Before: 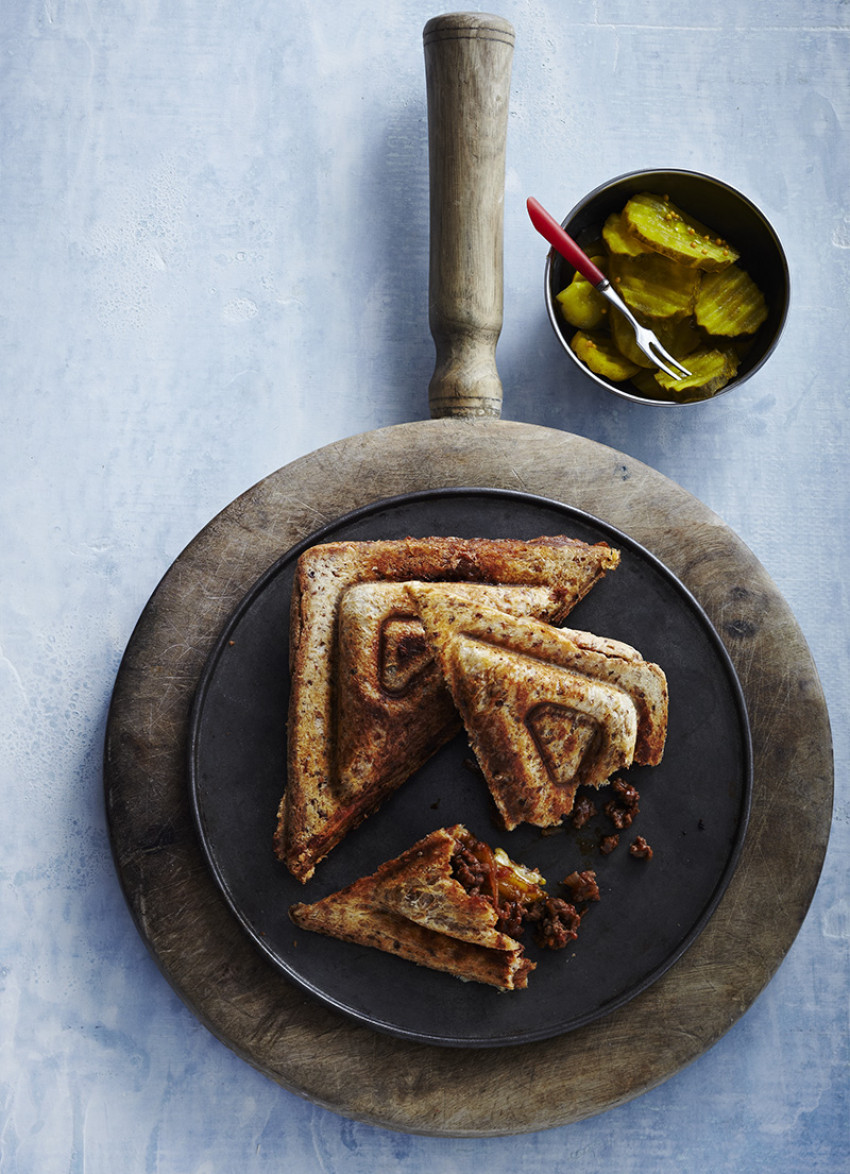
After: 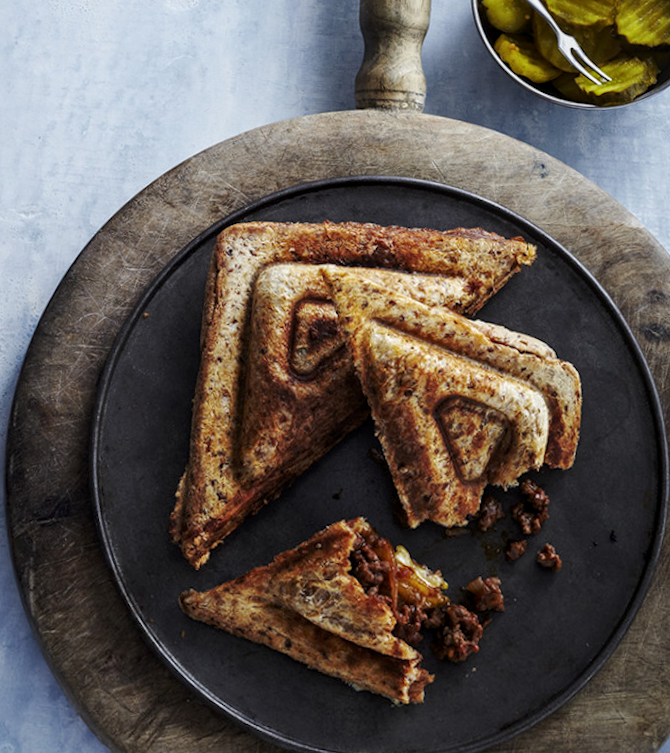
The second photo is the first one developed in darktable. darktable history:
local contrast: on, module defaults
rotate and perspective: rotation 0.128°, lens shift (vertical) -0.181, lens shift (horizontal) -0.044, shear 0.001, automatic cropping off
crop and rotate: angle -3.37°, left 9.79%, top 20.73%, right 12.42%, bottom 11.82%
